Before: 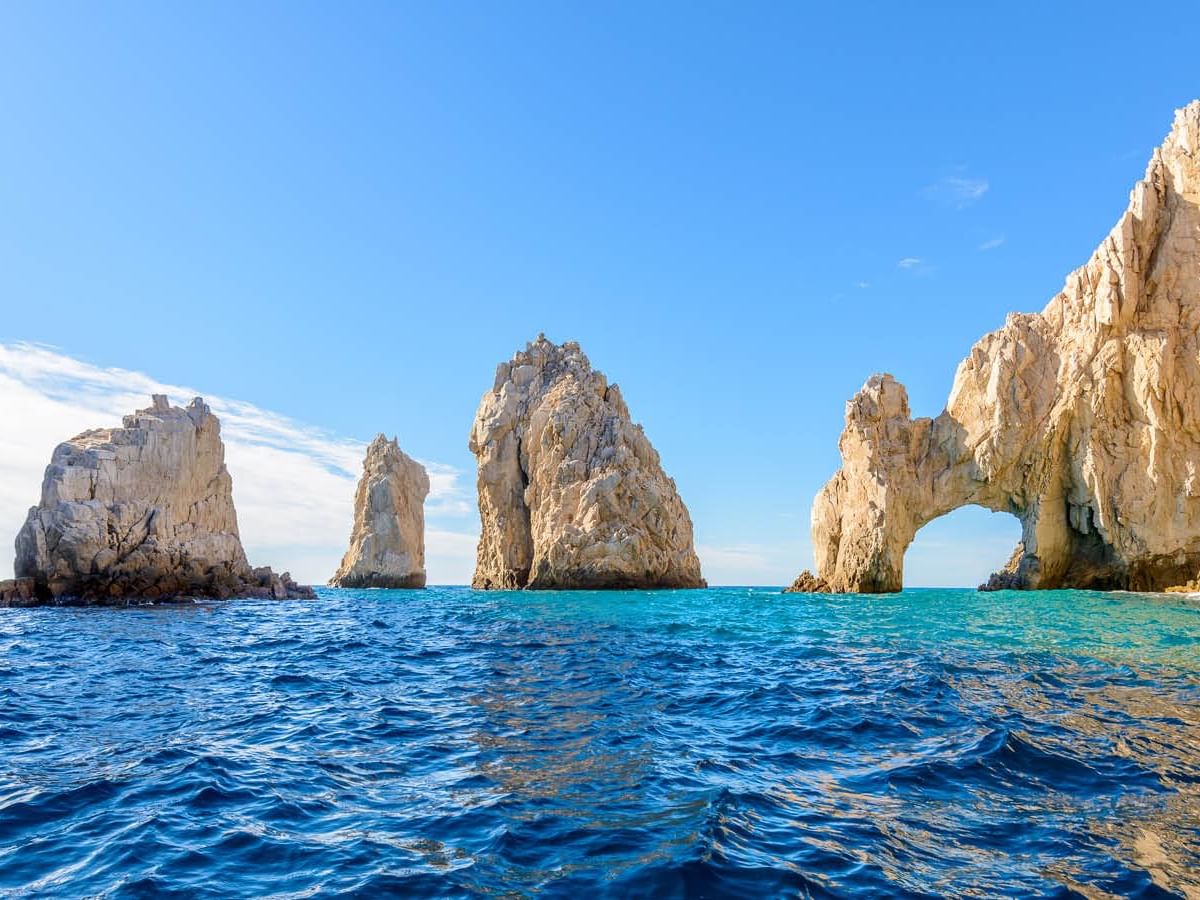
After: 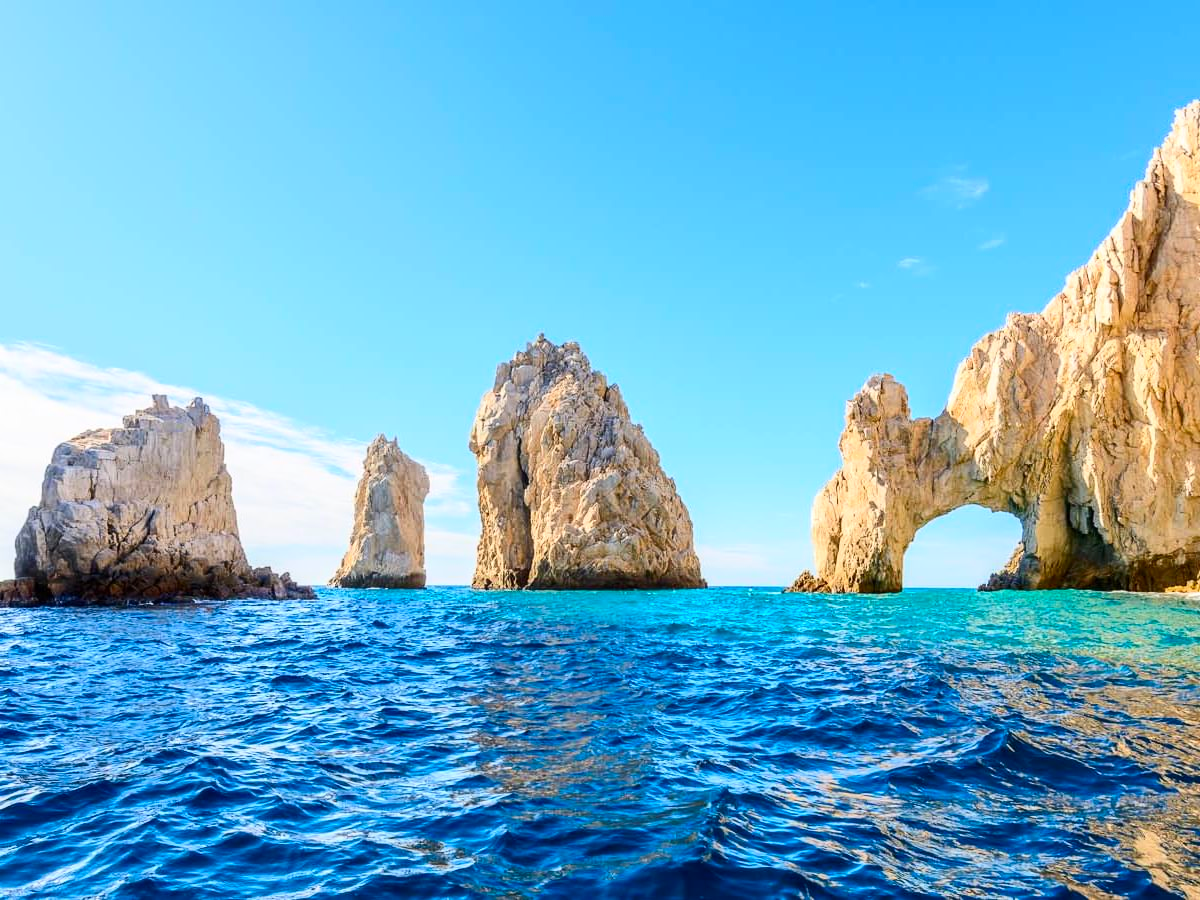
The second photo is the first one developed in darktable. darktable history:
contrast brightness saturation: contrast 0.226, brightness 0.097, saturation 0.286
